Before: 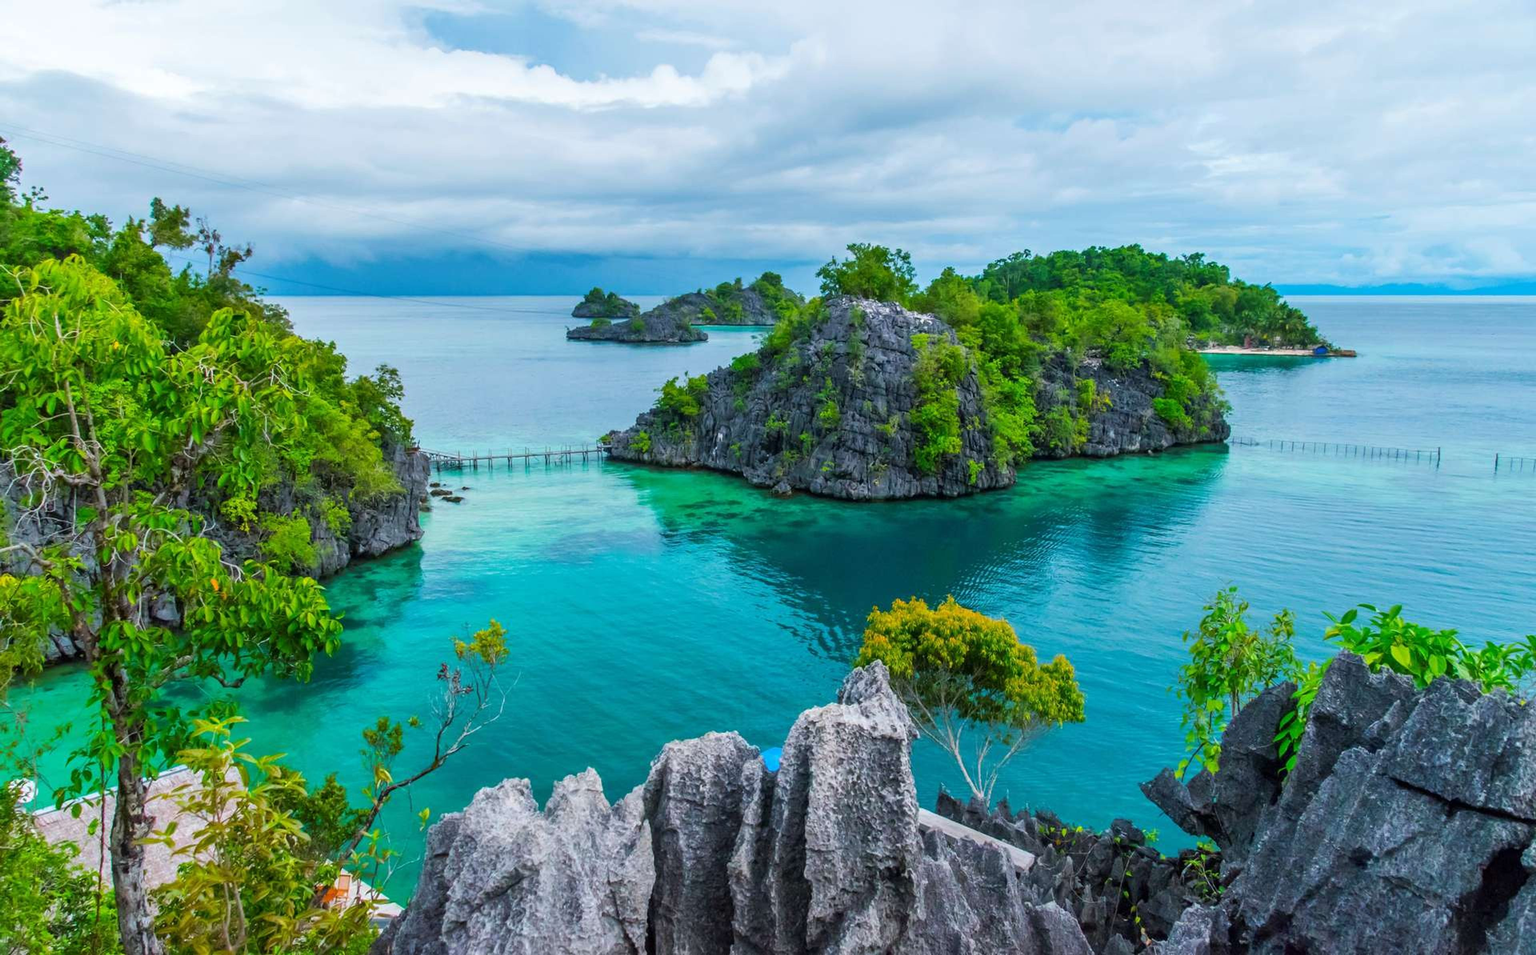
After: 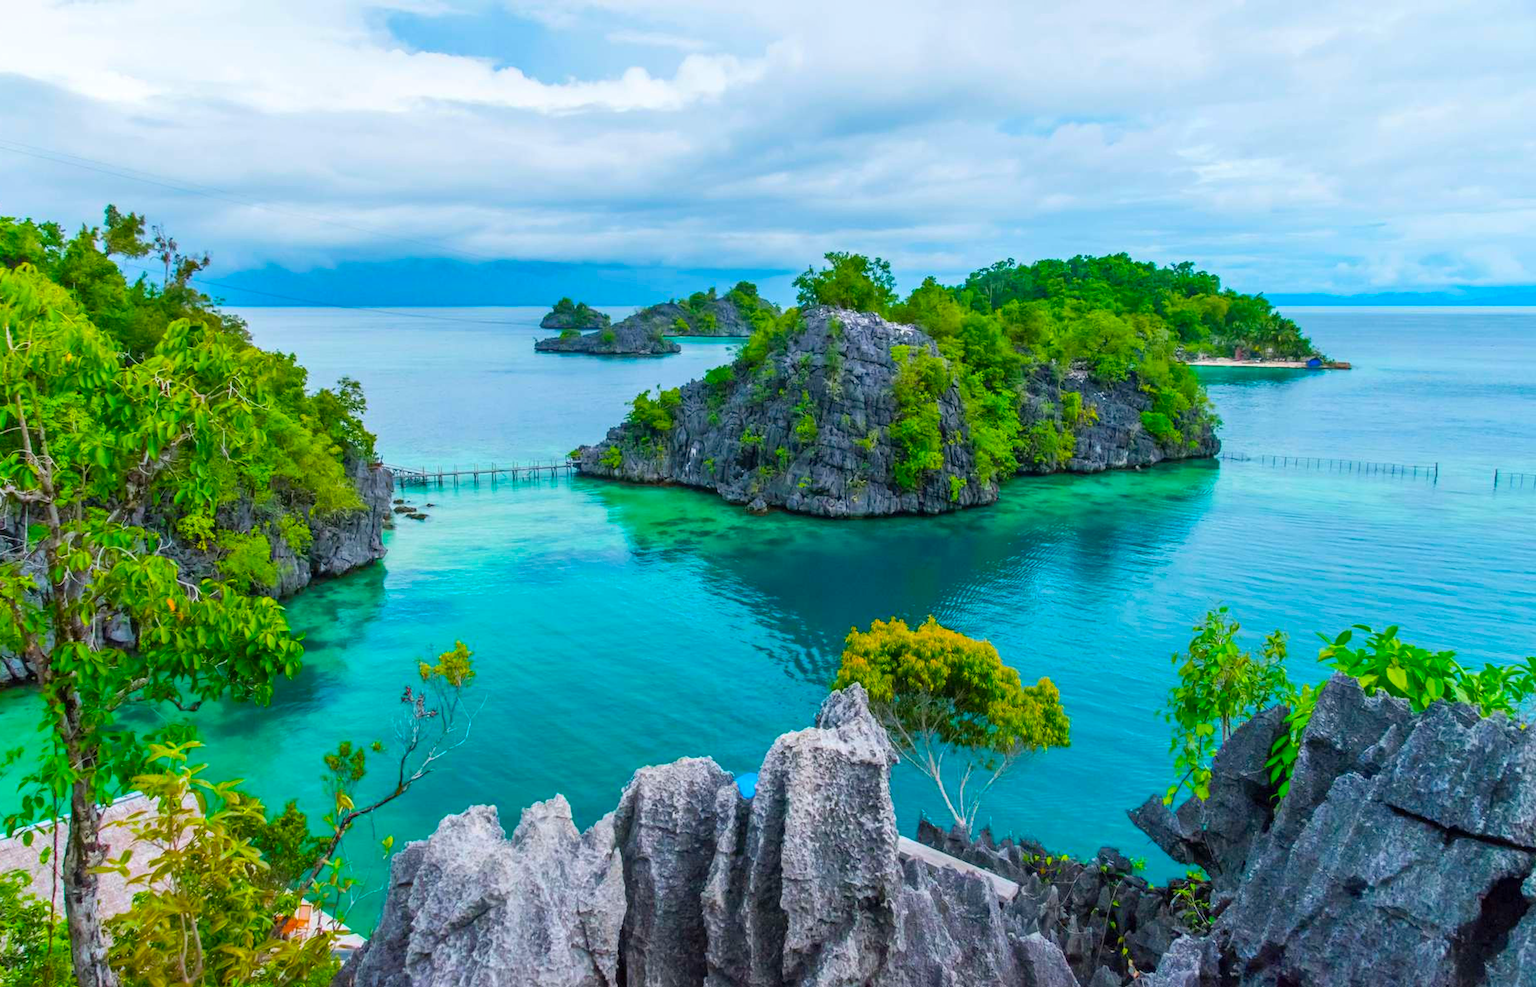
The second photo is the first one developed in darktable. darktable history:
crop and rotate: left 3.238%
color balance rgb: perceptual saturation grading › global saturation 25%, global vibrance 10%
levels: levels [0, 0.478, 1]
